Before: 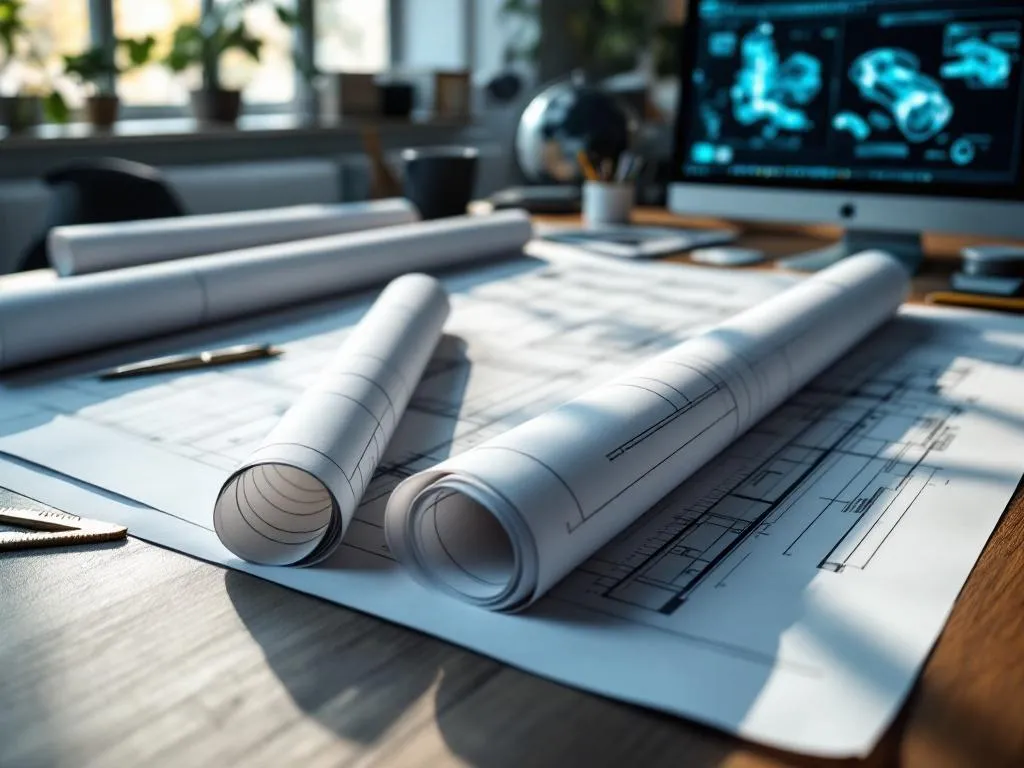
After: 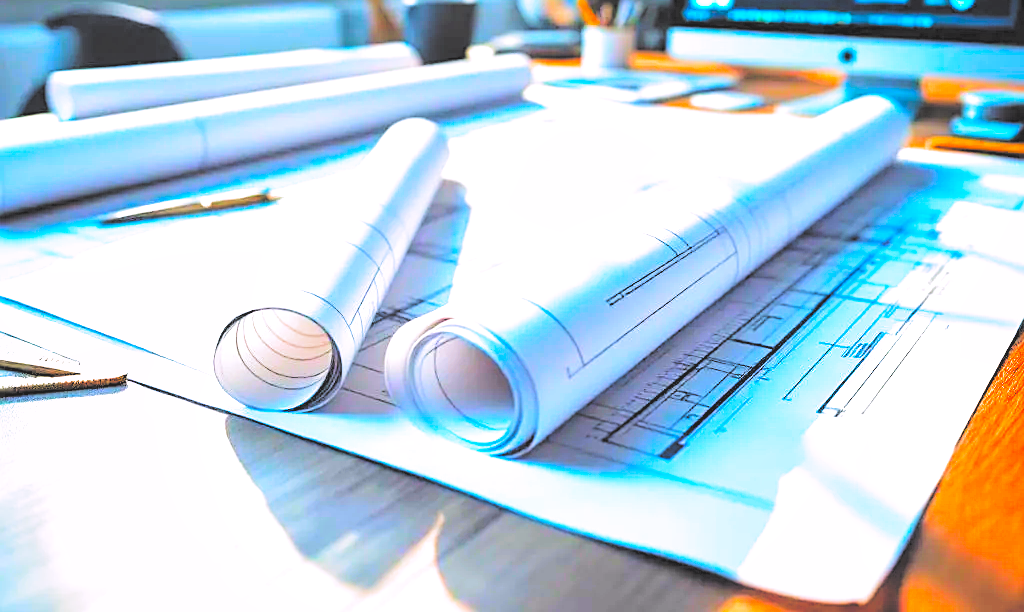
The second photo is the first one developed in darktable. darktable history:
local contrast: mode bilateral grid, contrast 21, coarseness 49, detail 119%, midtone range 0.2
color correction: highlights a* 1.51, highlights b* -1.78, saturation 2.5
contrast brightness saturation: brightness 0.994
sharpen: on, module defaults
exposure: black level correction 0, exposure 1.096 EV, compensate exposure bias true, compensate highlight preservation false
filmic rgb: black relative exposure -8.01 EV, white relative exposure 2.19 EV, hardness 6.94, preserve chrominance no, color science v5 (2021), contrast in shadows safe, contrast in highlights safe
crop and rotate: top 20.291%
